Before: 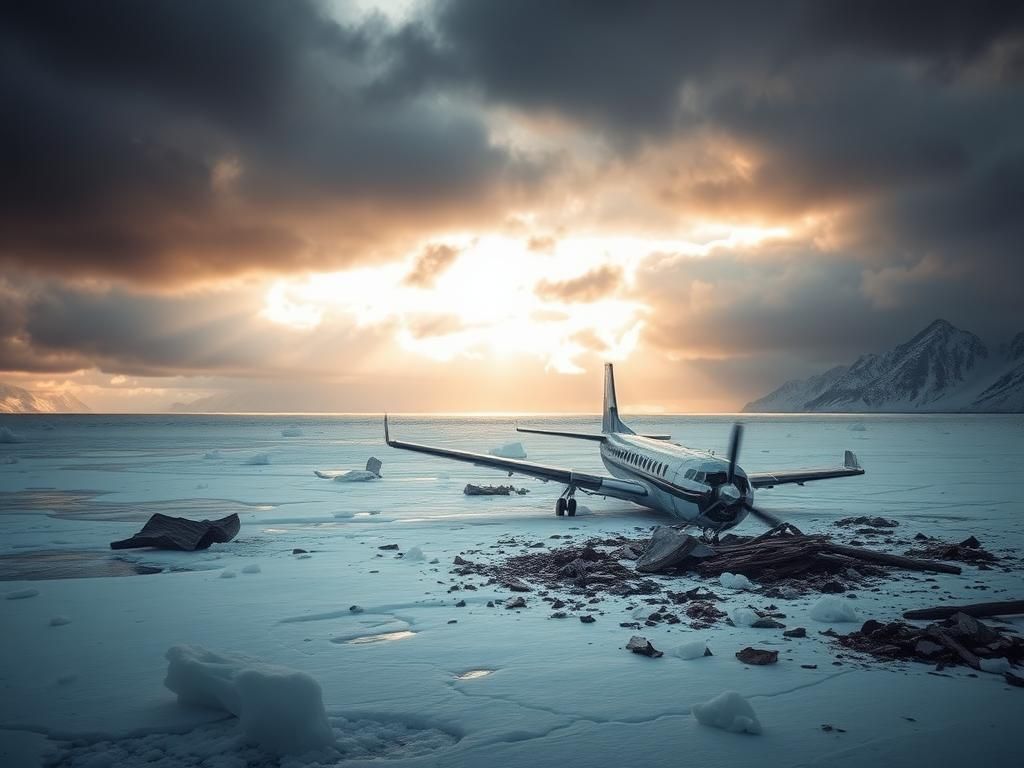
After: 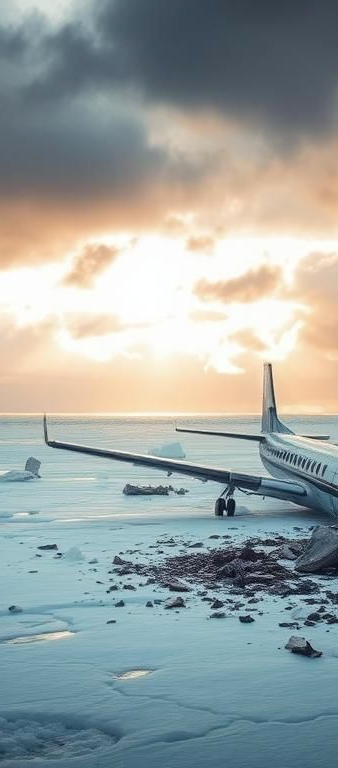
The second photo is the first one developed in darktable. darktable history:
crop: left 33.379%, right 33.516%
base curve: curves: ch0 [(0, 0) (0.262, 0.32) (0.722, 0.705) (1, 1)]
